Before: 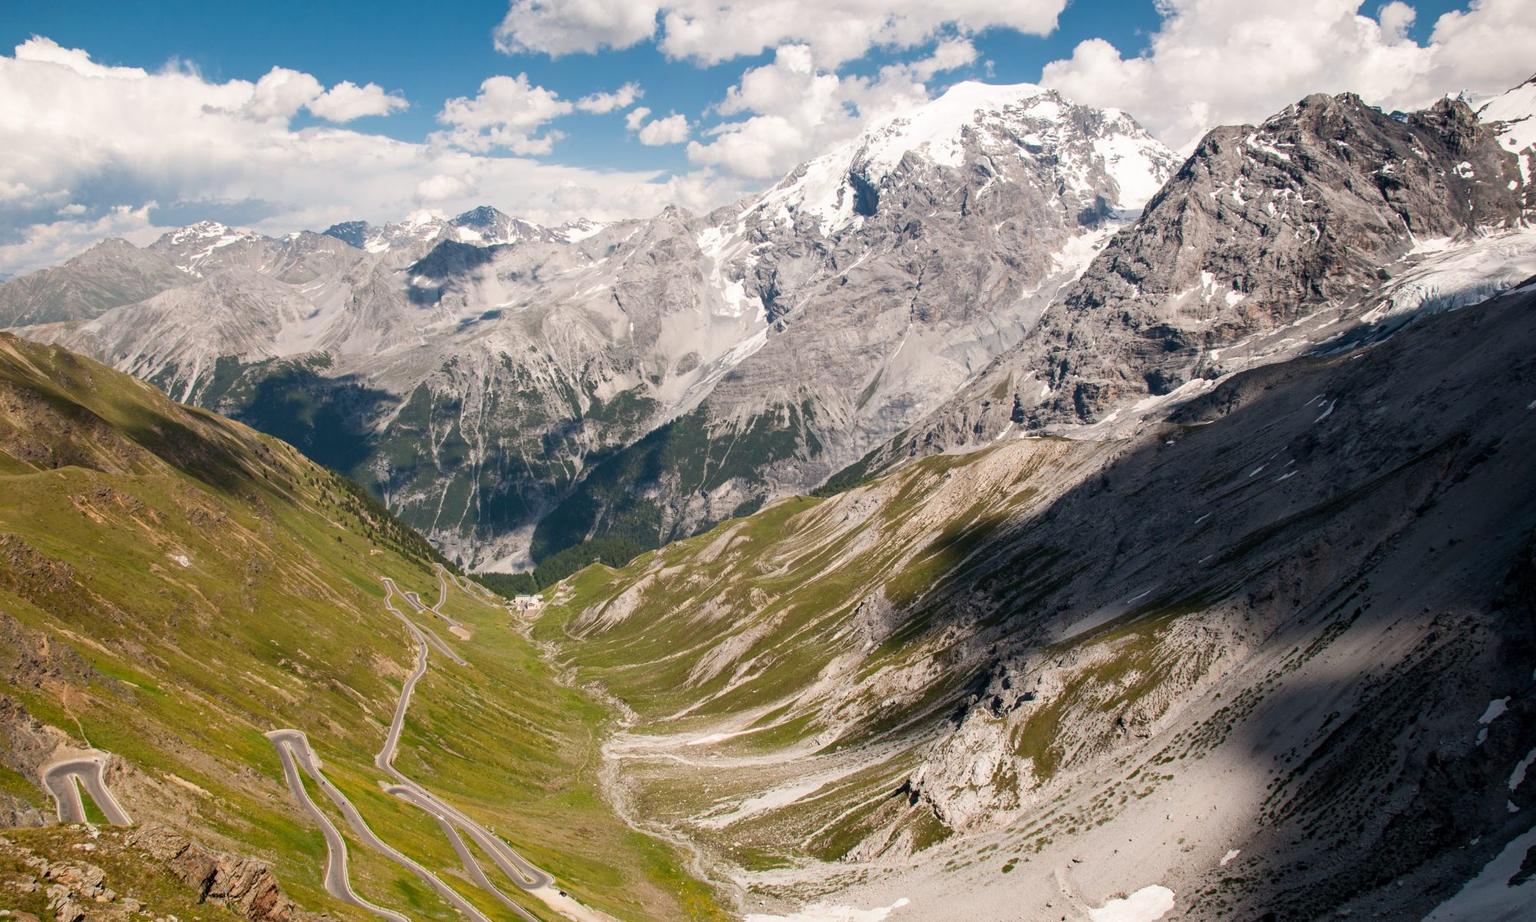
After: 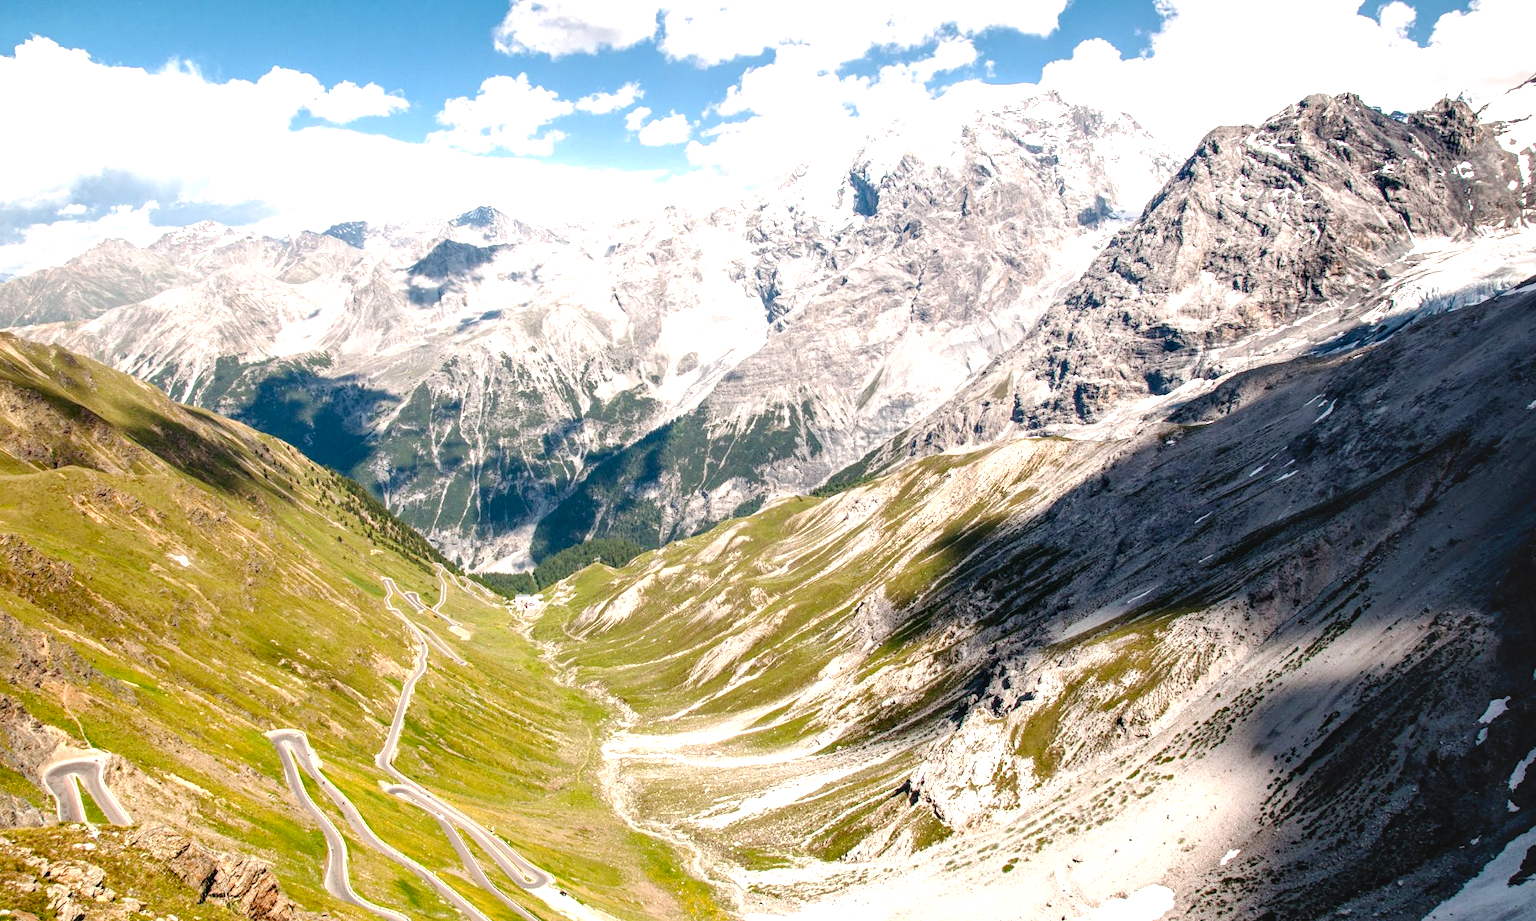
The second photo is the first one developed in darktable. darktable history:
tone curve: curves: ch0 [(0, 0) (0.003, 0.016) (0.011, 0.015) (0.025, 0.017) (0.044, 0.026) (0.069, 0.034) (0.1, 0.043) (0.136, 0.068) (0.177, 0.119) (0.224, 0.175) (0.277, 0.251) (0.335, 0.328) (0.399, 0.415) (0.468, 0.499) (0.543, 0.58) (0.623, 0.659) (0.709, 0.731) (0.801, 0.807) (0.898, 0.895) (1, 1)], preserve colors none
local contrast: on, module defaults
exposure: black level correction 0, exposure 1.015 EV, compensate exposure bias true, compensate highlight preservation false
